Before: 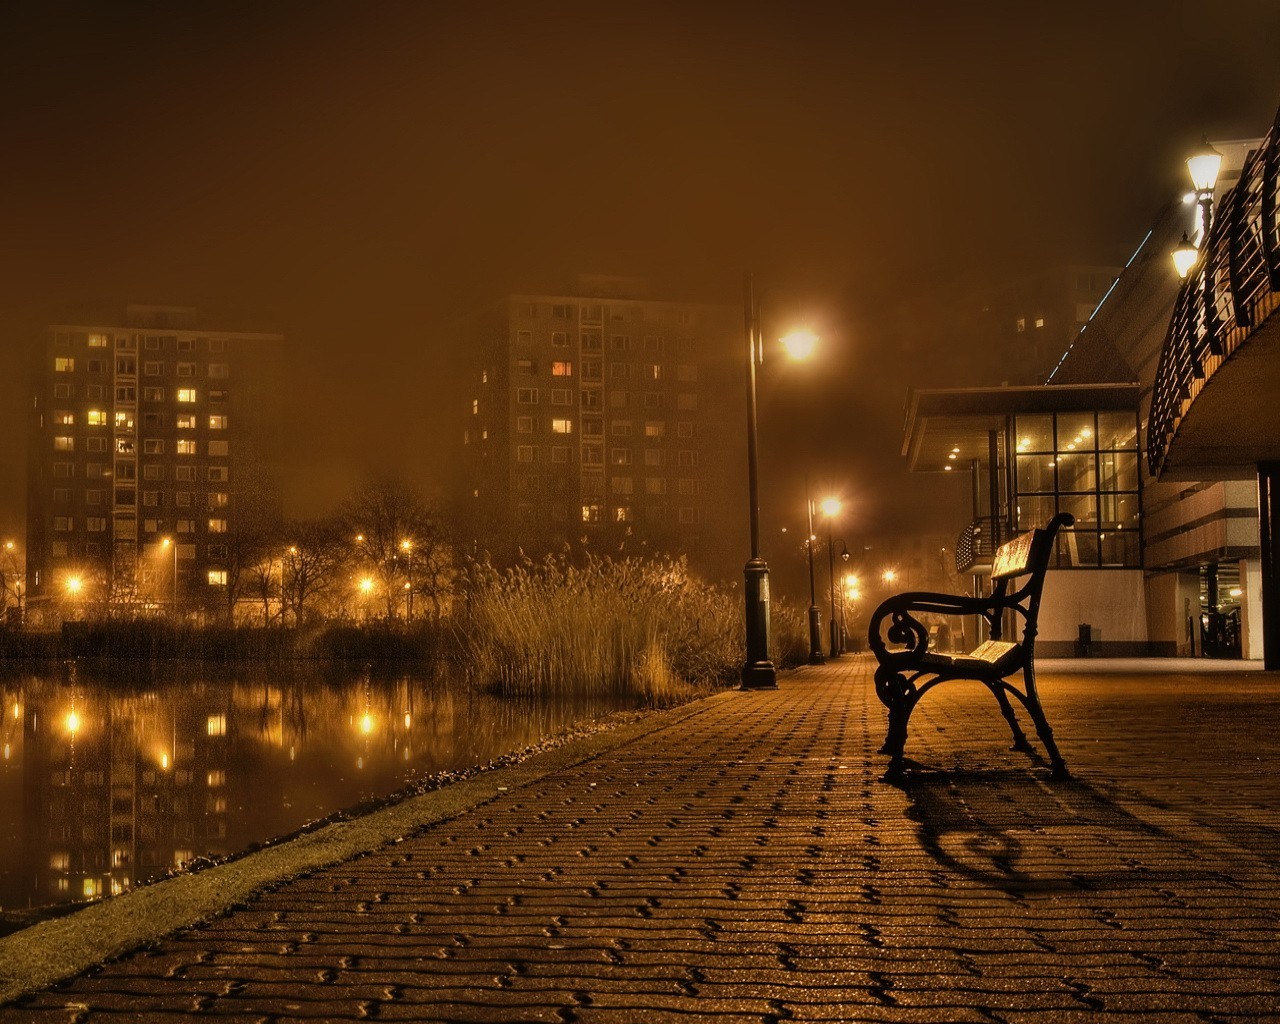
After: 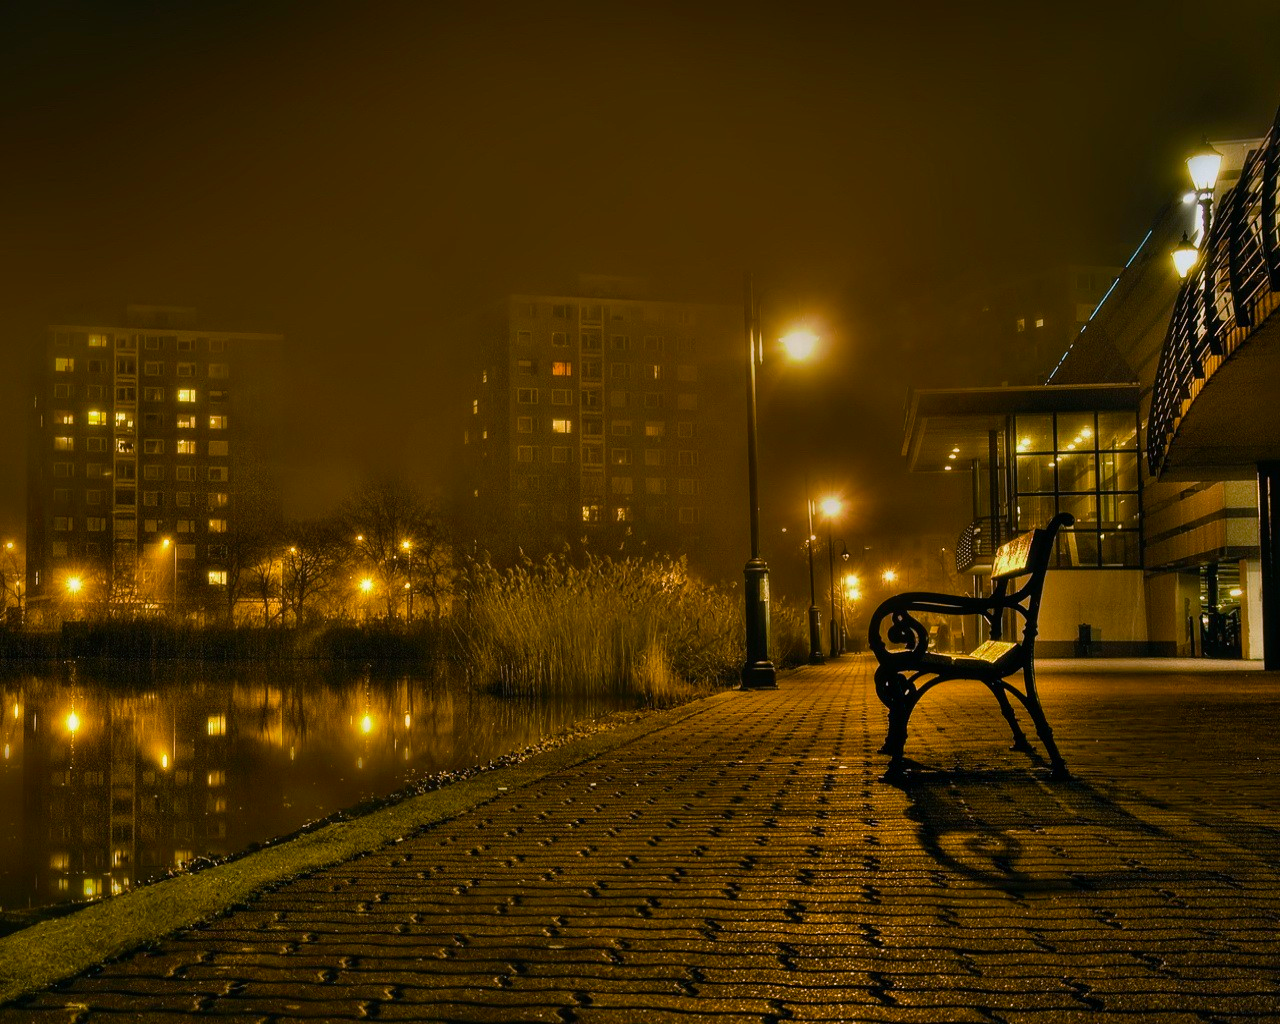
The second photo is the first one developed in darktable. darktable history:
tone equalizer: mask exposure compensation -0.499 EV
color balance rgb: power › luminance -7.595%, power › chroma 2.243%, power › hue 222.23°, linear chroma grading › shadows 31.765%, linear chroma grading › global chroma -1.971%, linear chroma grading › mid-tones 3.628%, perceptual saturation grading › global saturation 40.081%
